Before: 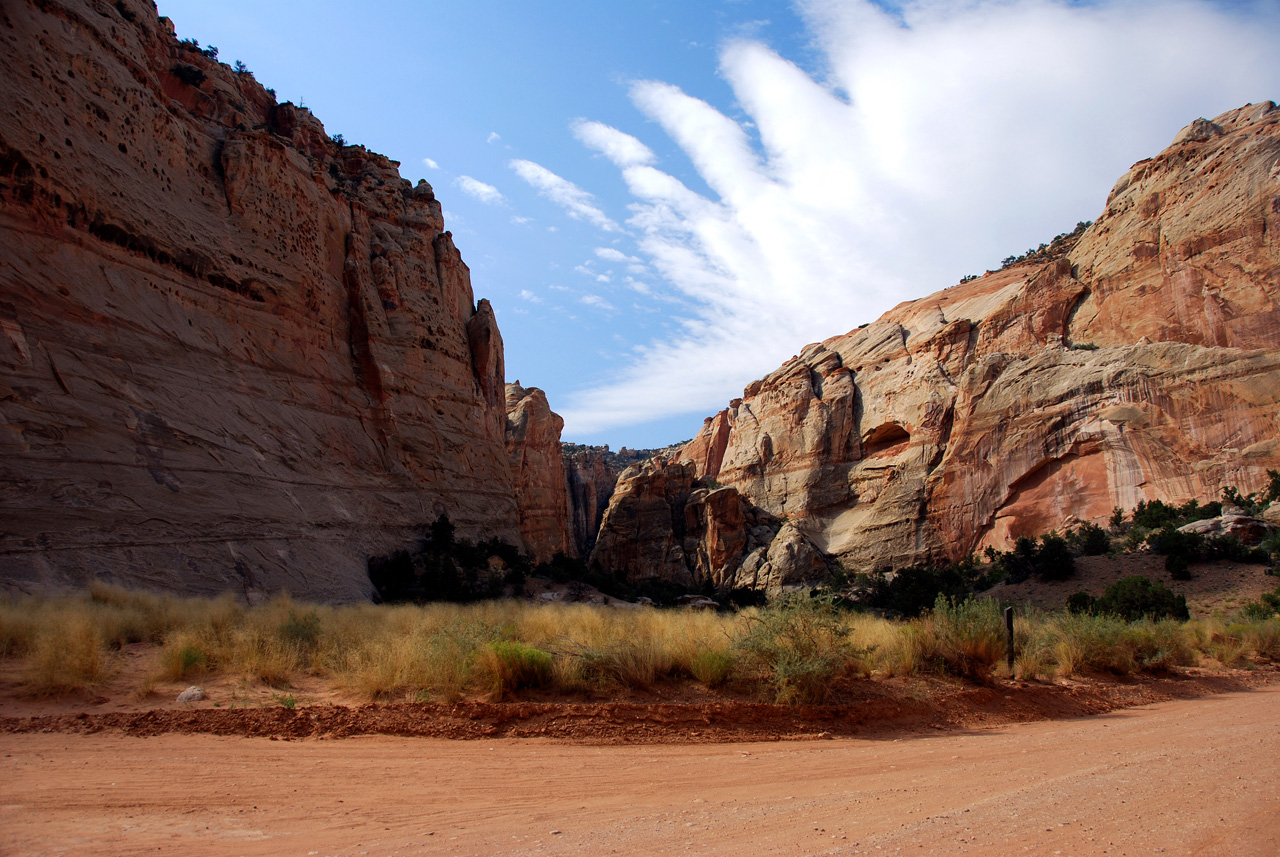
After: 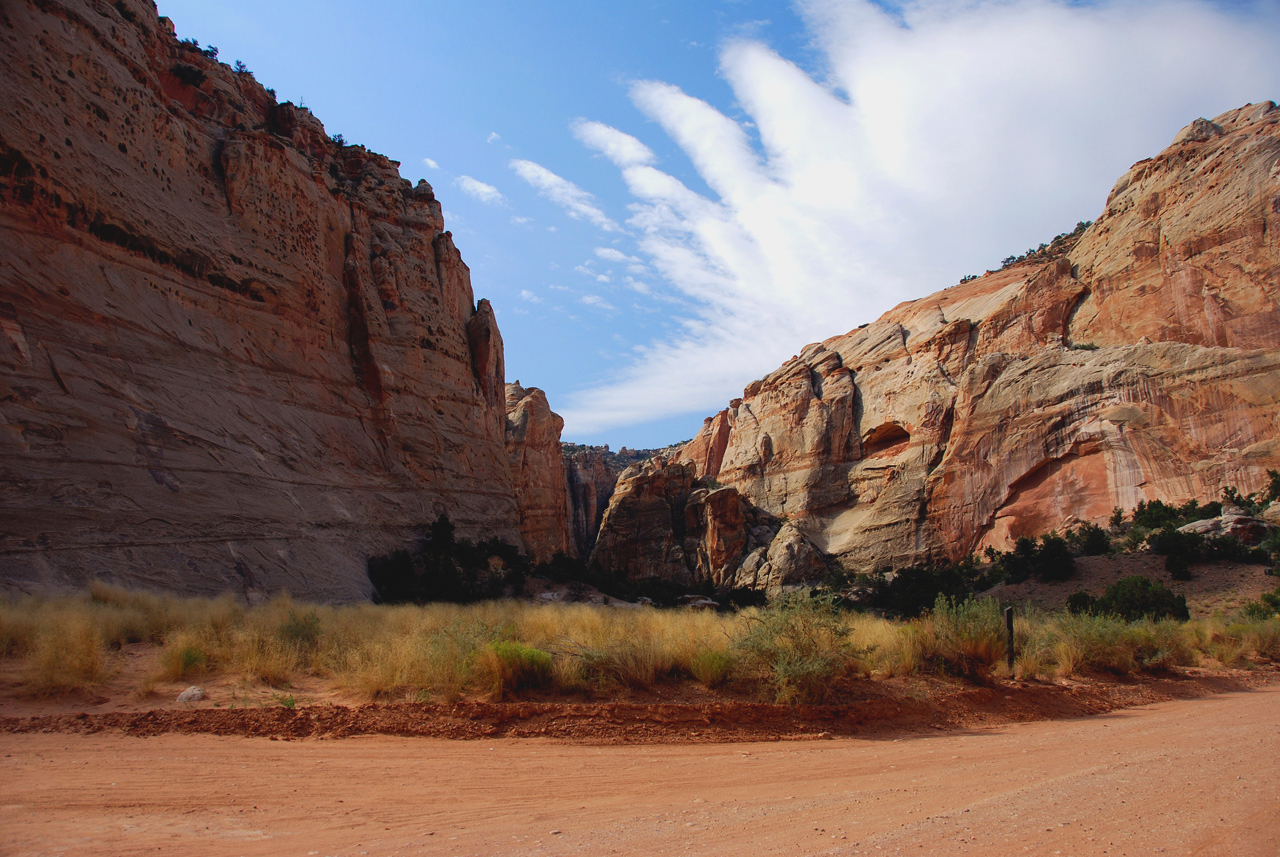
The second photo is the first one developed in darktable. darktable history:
contrast brightness saturation: contrast -0.115
